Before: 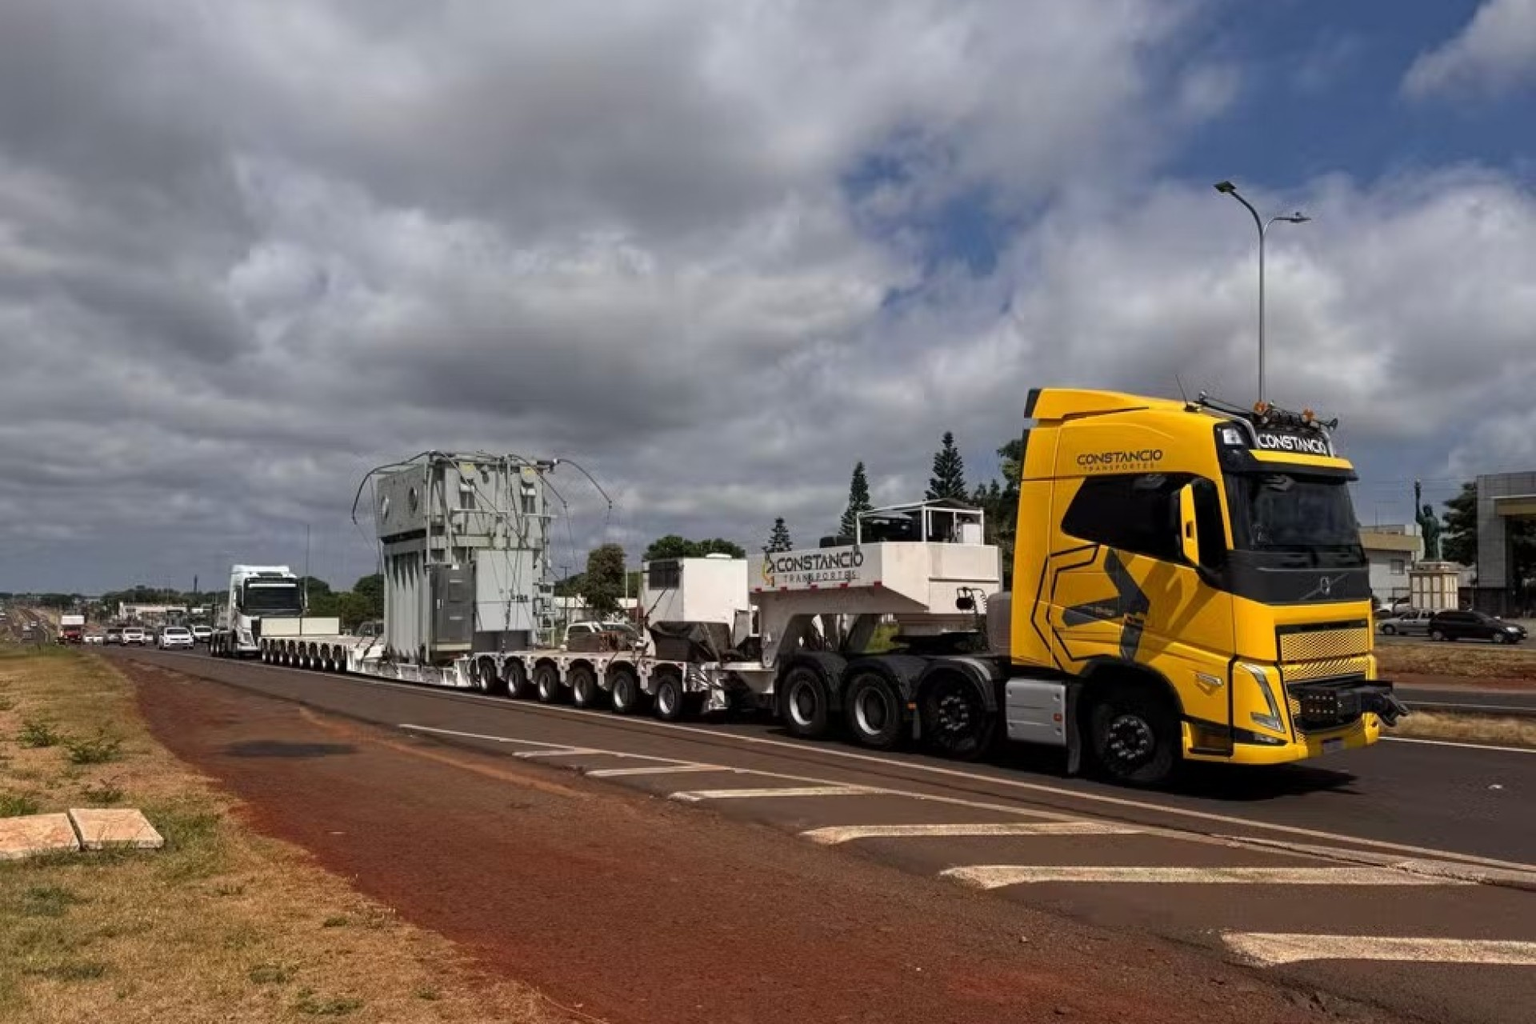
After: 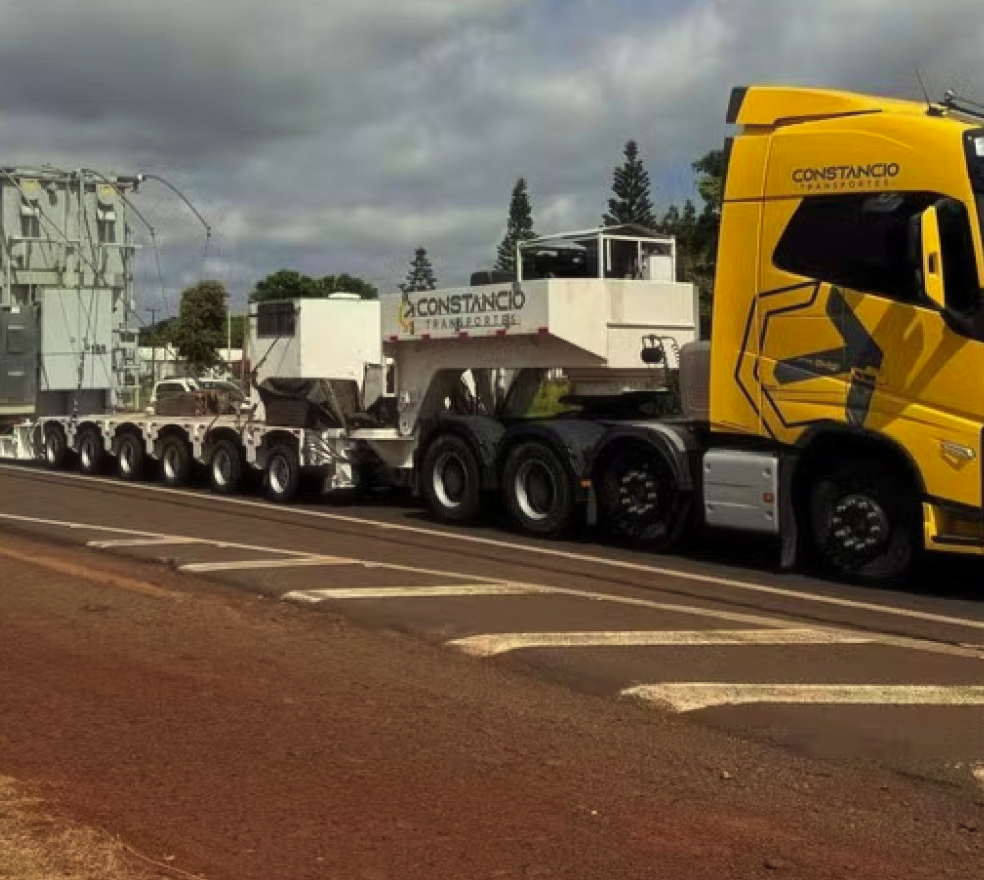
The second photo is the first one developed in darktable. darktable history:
haze removal: strength -0.089, distance 0.364, compatibility mode true, adaptive false
color zones: curves: ch0 [(0.068, 0.464) (0.25, 0.5) (0.48, 0.508) (0.75, 0.536) (0.886, 0.476) (0.967, 0.456)]; ch1 [(0.066, 0.456) (0.25, 0.5) (0.616, 0.508) (0.746, 0.56) (0.934, 0.444)]
crop and rotate: left 28.906%, top 31.186%, right 19.81%
velvia: strength 26.95%
color correction: highlights a* -4.25, highlights b* 6.41
